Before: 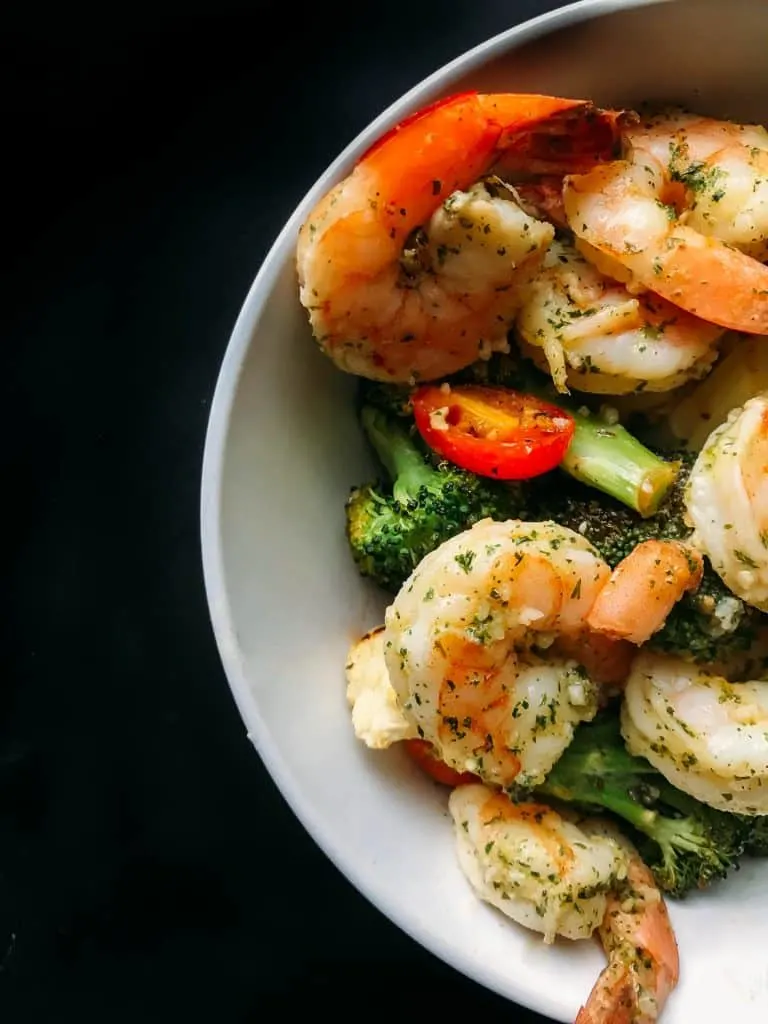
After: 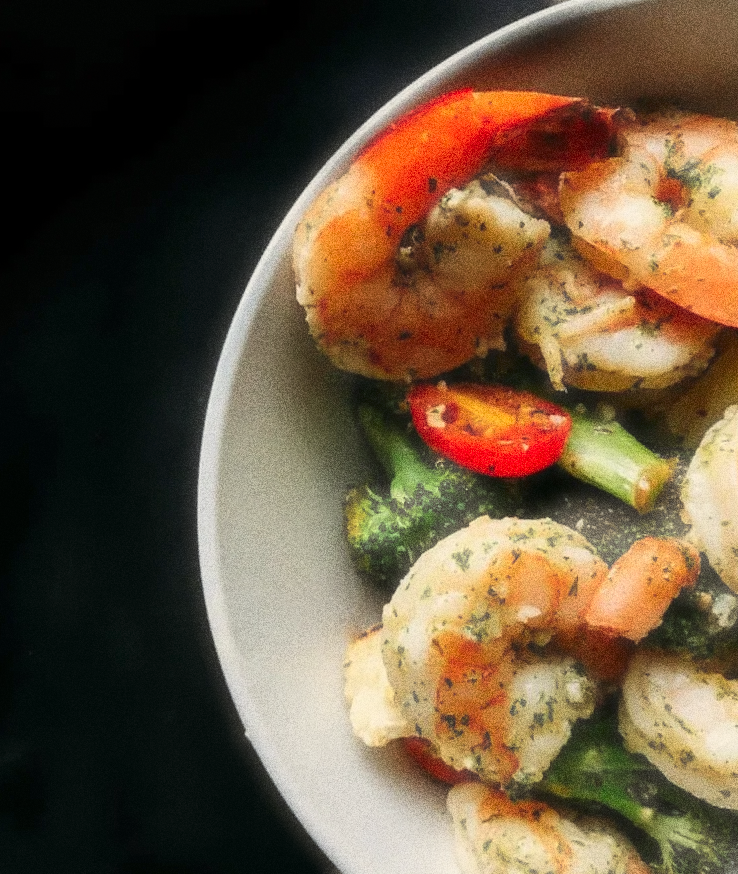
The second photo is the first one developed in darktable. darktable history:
crop and rotate: angle 0.2°, left 0.275%, right 3.127%, bottom 14.18%
contrast brightness saturation: saturation 0.13
grain: coarseness 10.62 ISO, strength 55.56%
haze removal: strength -0.9, distance 0.225, compatibility mode true, adaptive false
